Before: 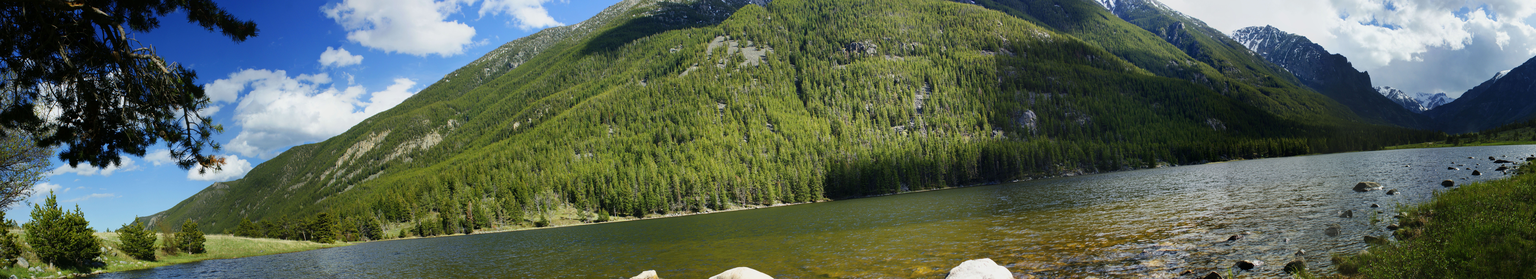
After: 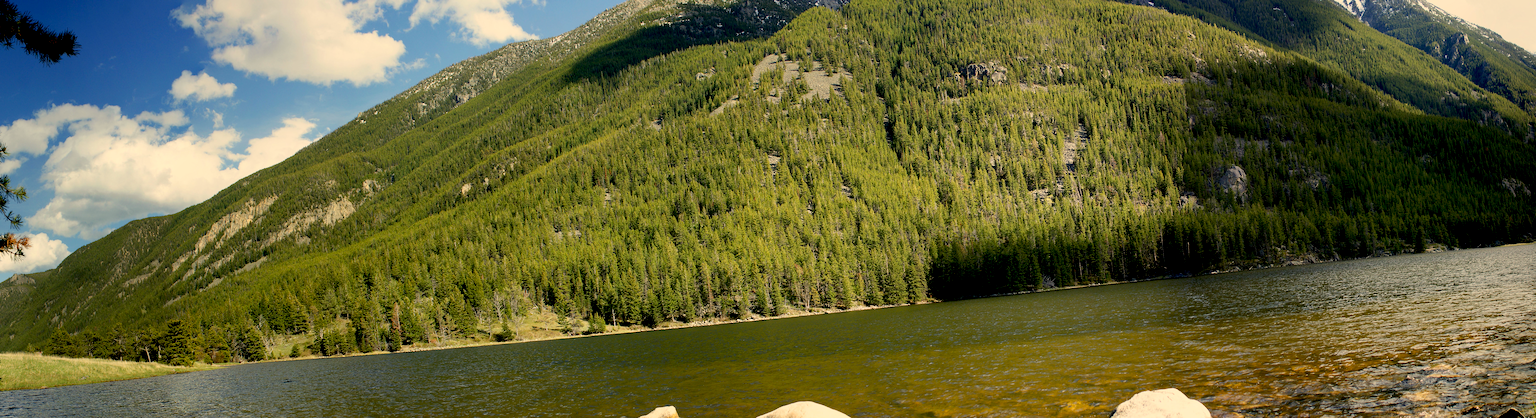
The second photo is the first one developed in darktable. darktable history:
exposure: black level correction 0.011, compensate highlight preservation false
sharpen: on, module defaults
crop and rotate: left 13.409%, right 19.924%
white balance: red 1.123, blue 0.83
